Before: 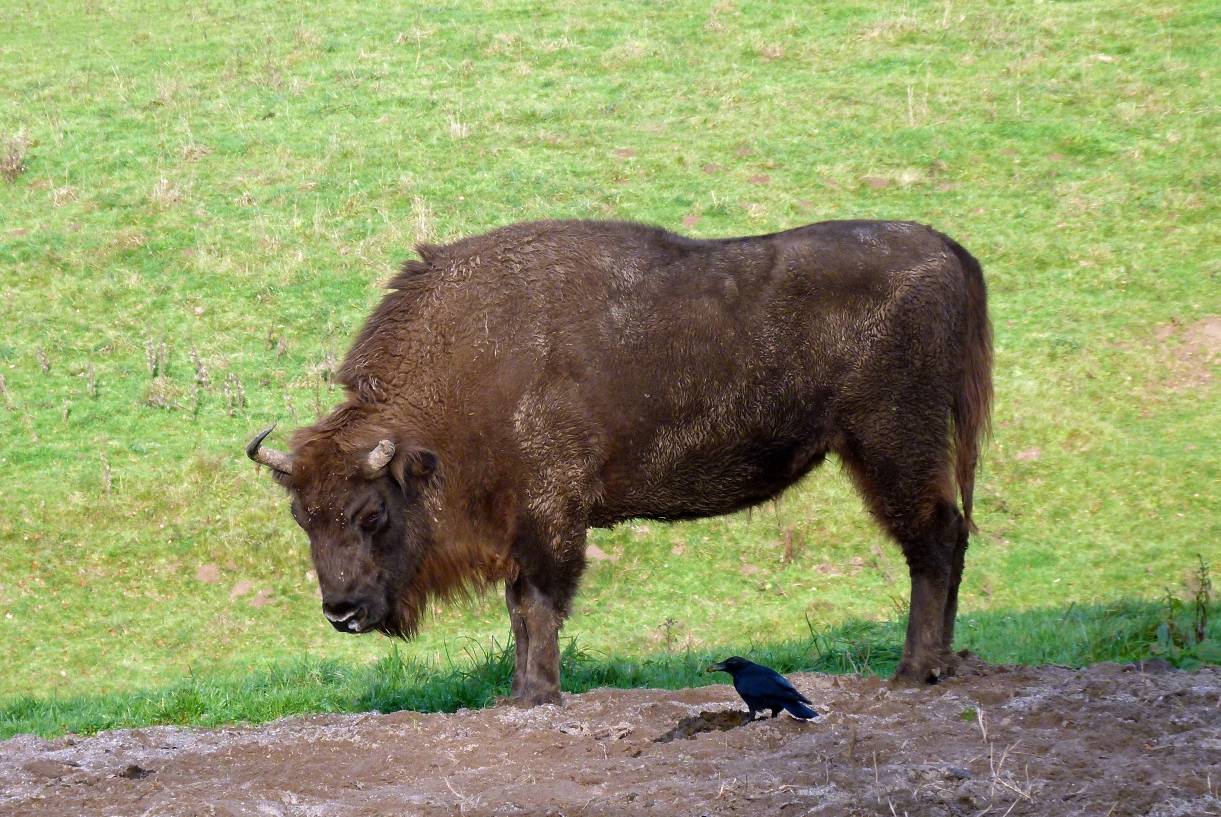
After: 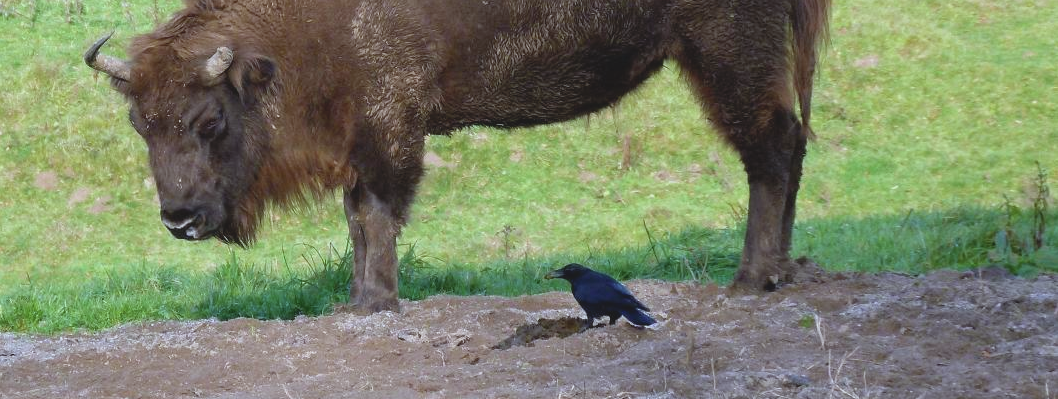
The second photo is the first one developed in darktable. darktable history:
crop and rotate: left 13.306%, top 48.129%, bottom 2.928%
white balance: red 0.925, blue 1.046
contrast brightness saturation: contrast -0.15, brightness 0.05, saturation -0.12
